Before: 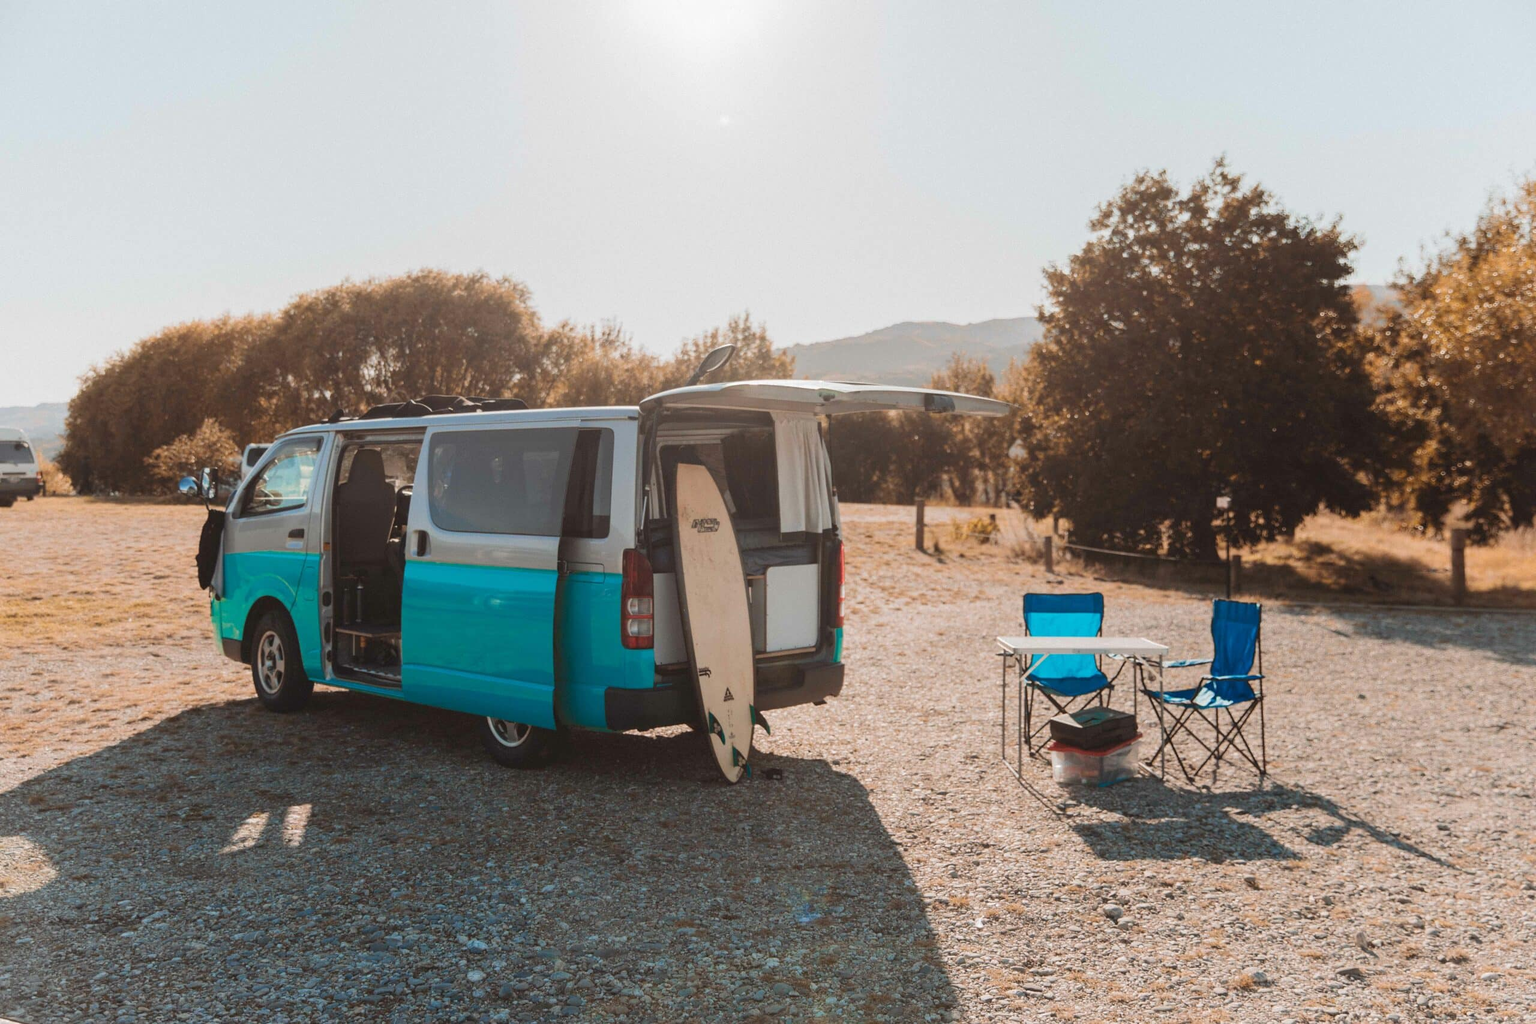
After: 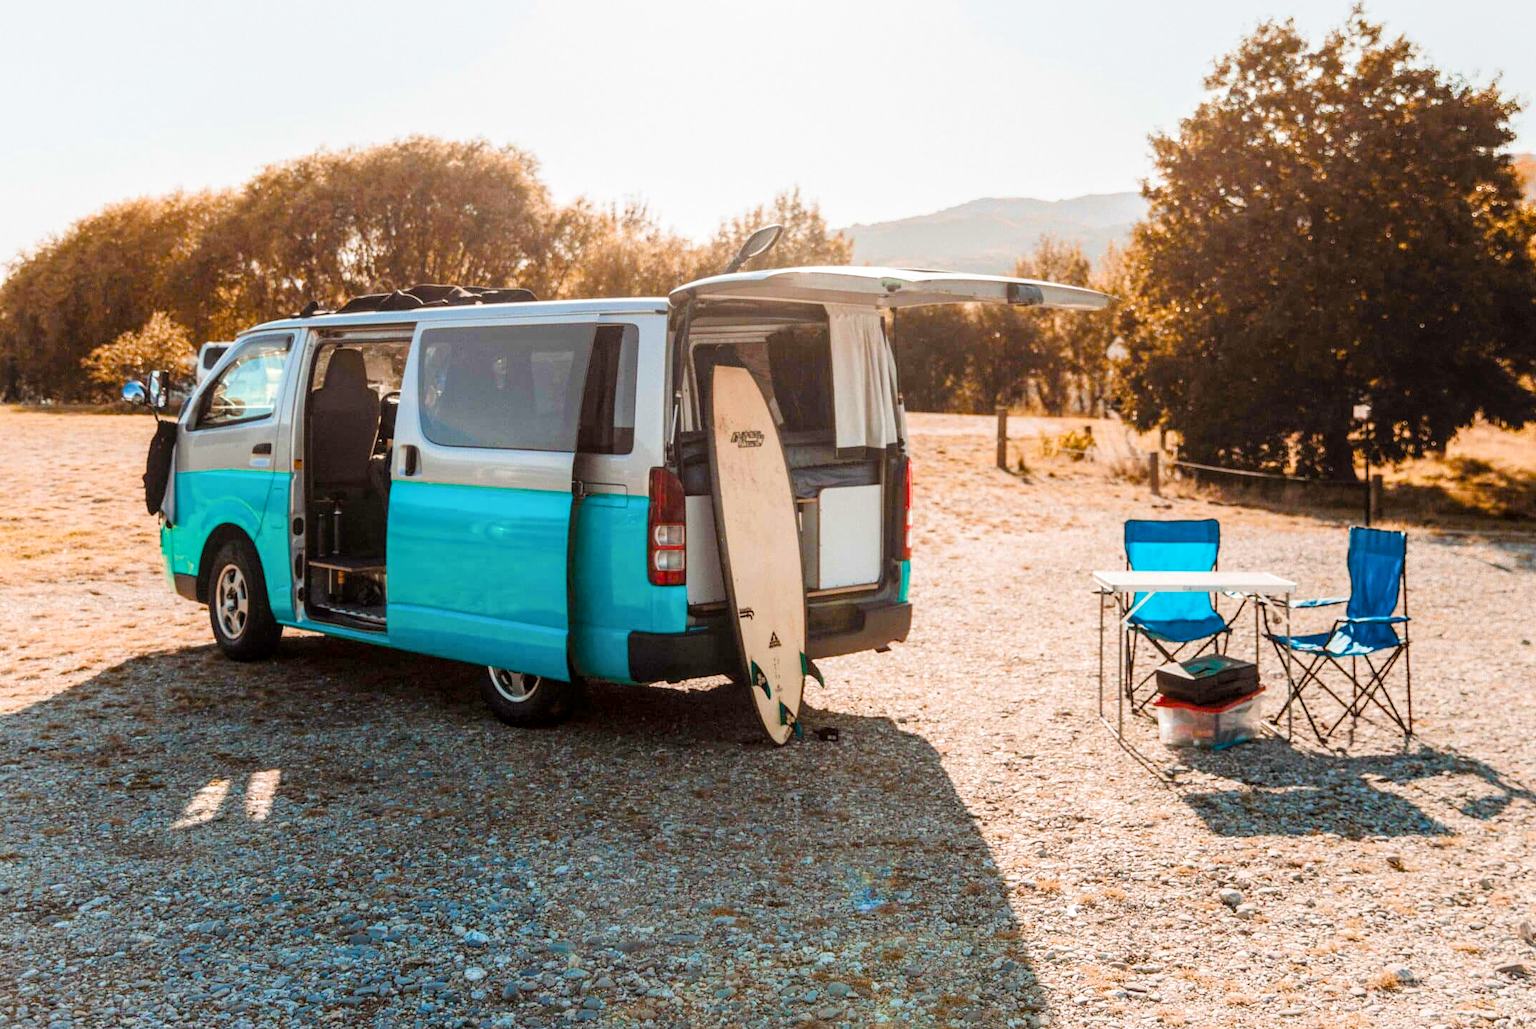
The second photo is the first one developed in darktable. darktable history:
crop and rotate: left 4.96%, top 15.192%, right 10.716%
color balance rgb: linear chroma grading › global chroma 0.316%, perceptual saturation grading › global saturation 27.636%, perceptual saturation grading › highlights -25.139%, perceptual saturation grading › mid-tones 24.873%, perceptual saturation grading › shadows 49.892%, perceptual brilliance grading › highlights 9.588%, perceptual brilliance grading › mid-tones 5.092%, global vibrance 20%
local contrast: detail 130%
filmic rgb: black relative exposure -8.01 EV, white relative exposure 3.83 EV, hardness 4.31
tone equalizer: -8 EV -0.742 EV, -7 EV -0.727 EV, -6 EV -0.612 EV, -5 EV -0.402 EV, -3 EV 0.37 EV, -2 EV 0.6 EV, -1 EV 0.692 EV, +0 EV 0.78 EV
